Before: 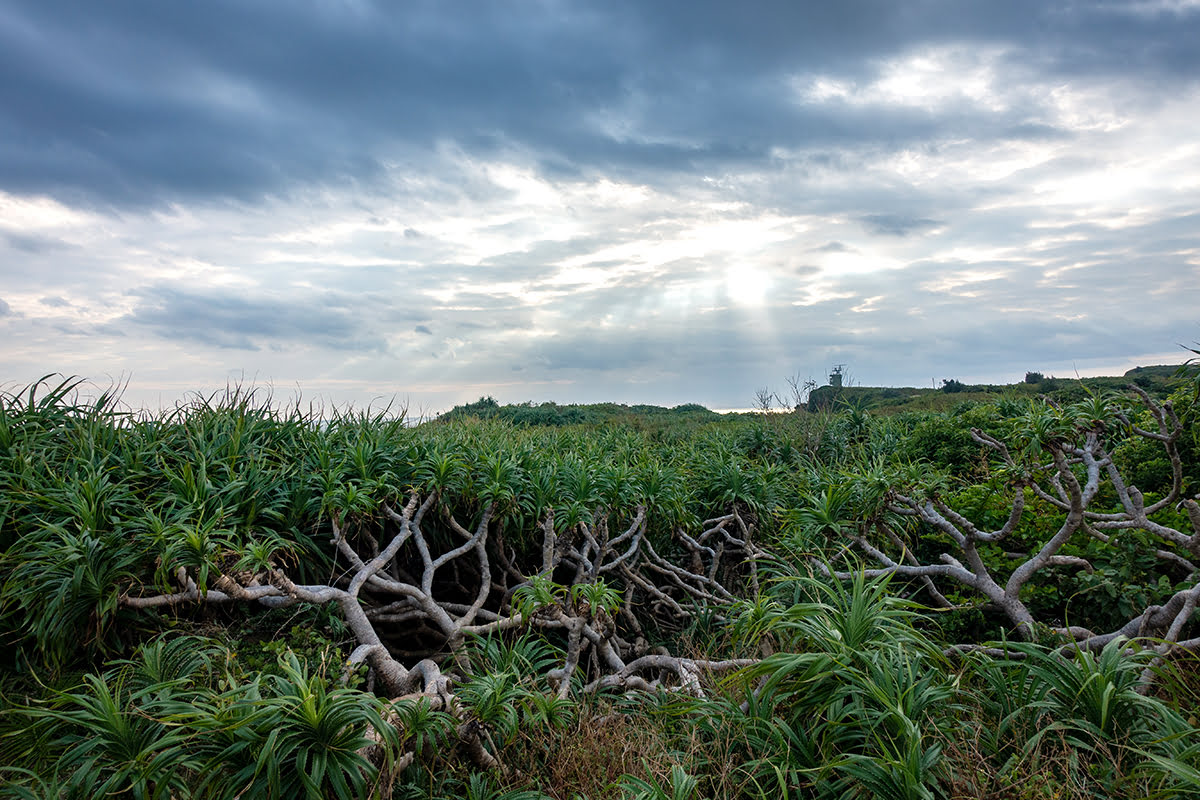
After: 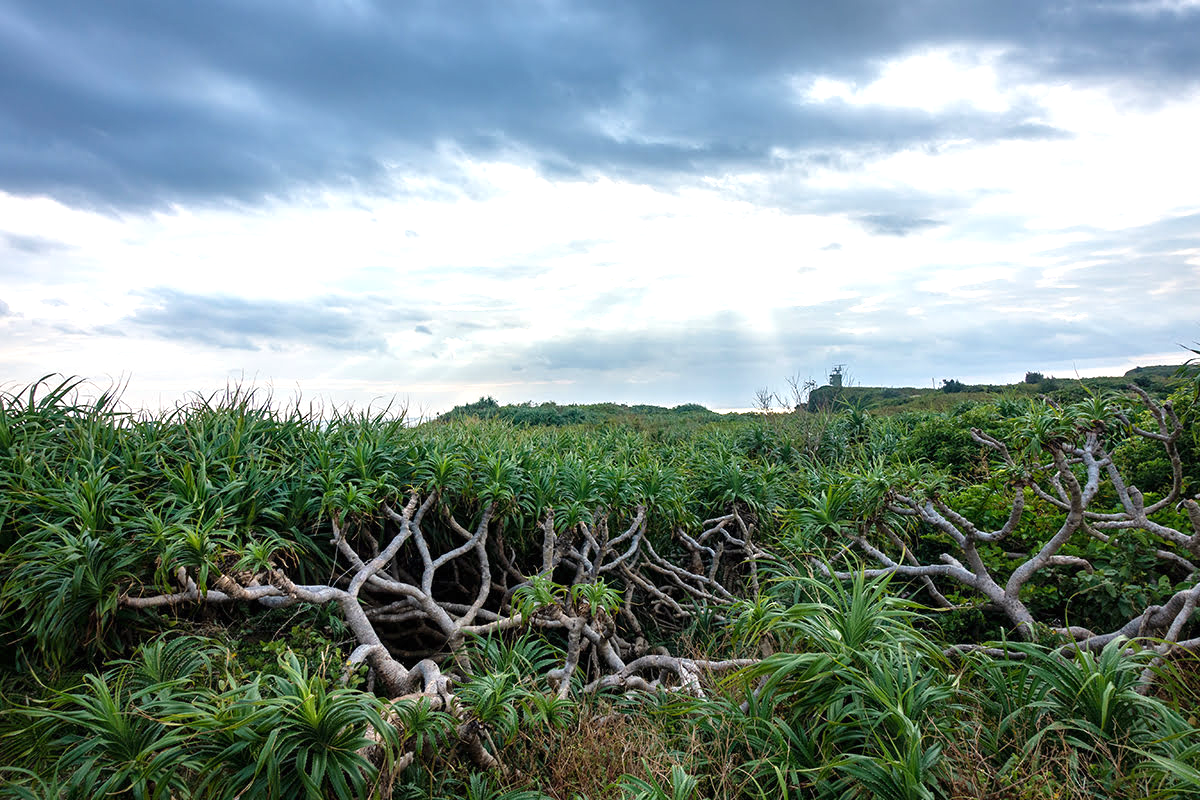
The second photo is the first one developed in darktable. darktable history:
exposure: black level correction 0, exposure 0.593 EV, compensate exposure bias true, compensate highlight preservation false
